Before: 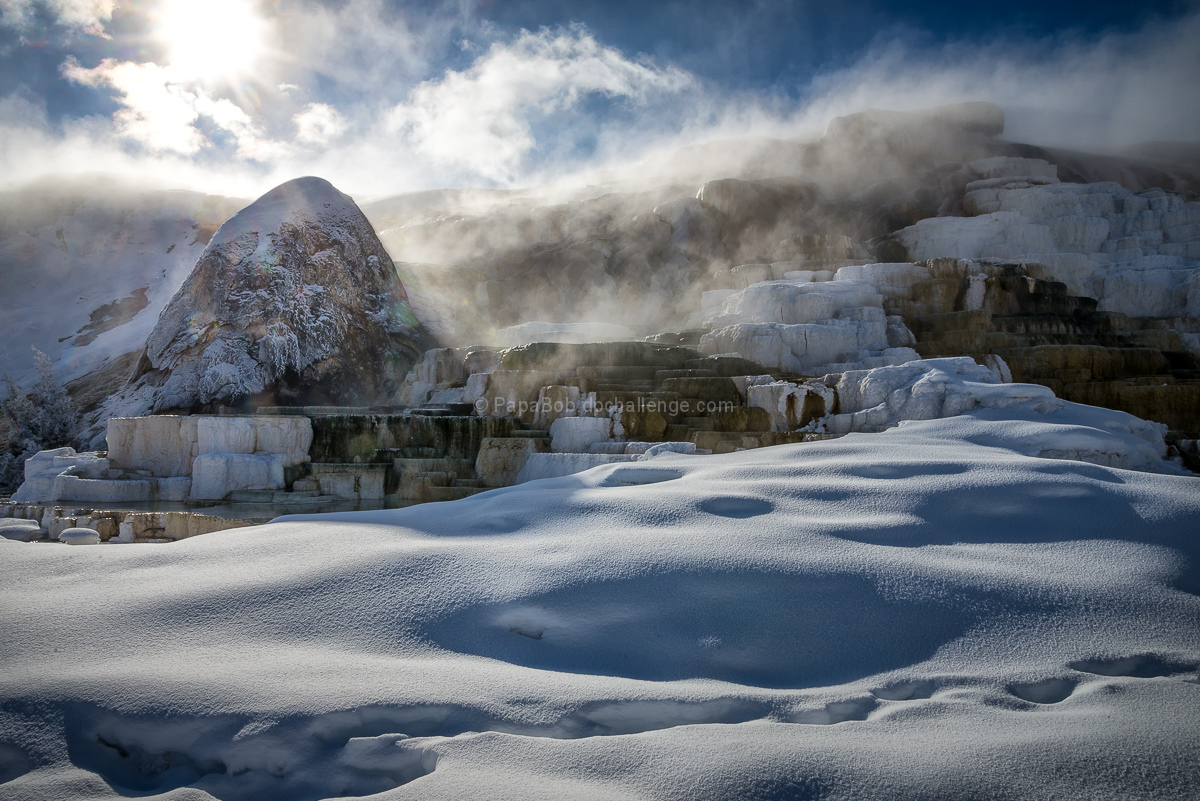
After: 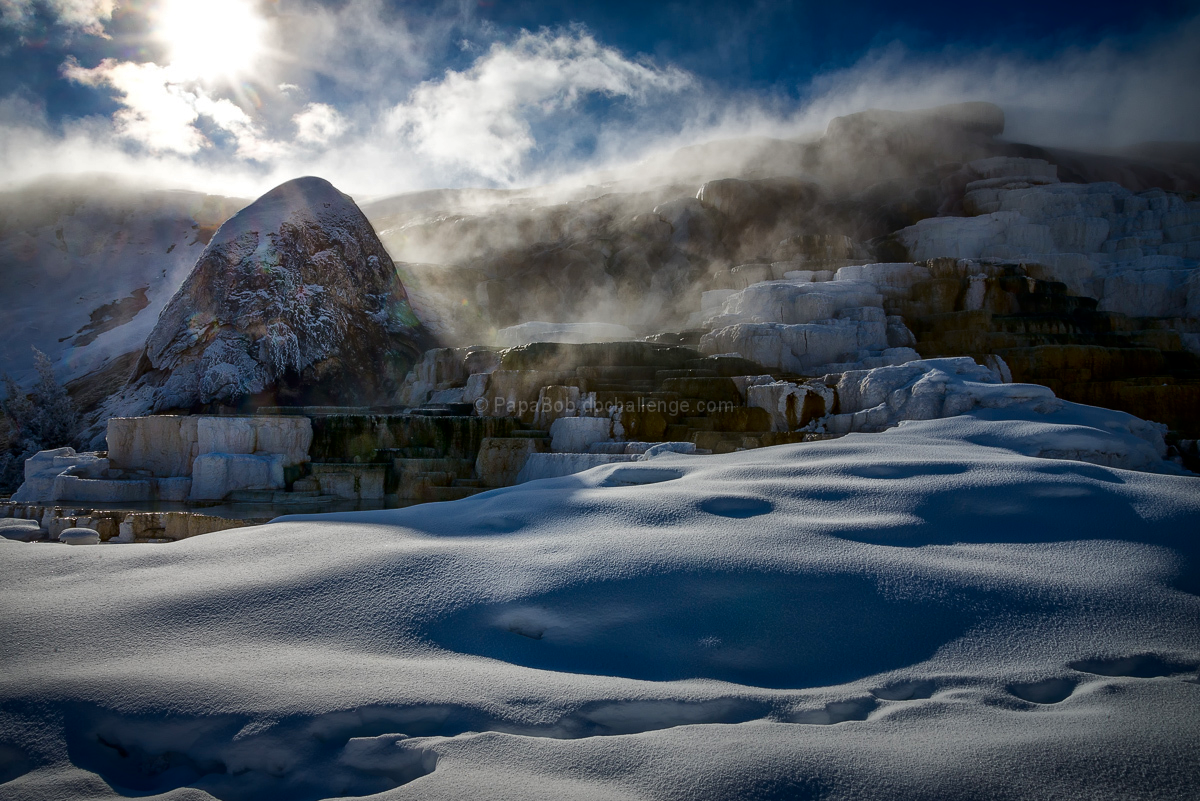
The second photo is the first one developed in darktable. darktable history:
contrast brightness saturation: brightness -0.248, saturation 0.196
